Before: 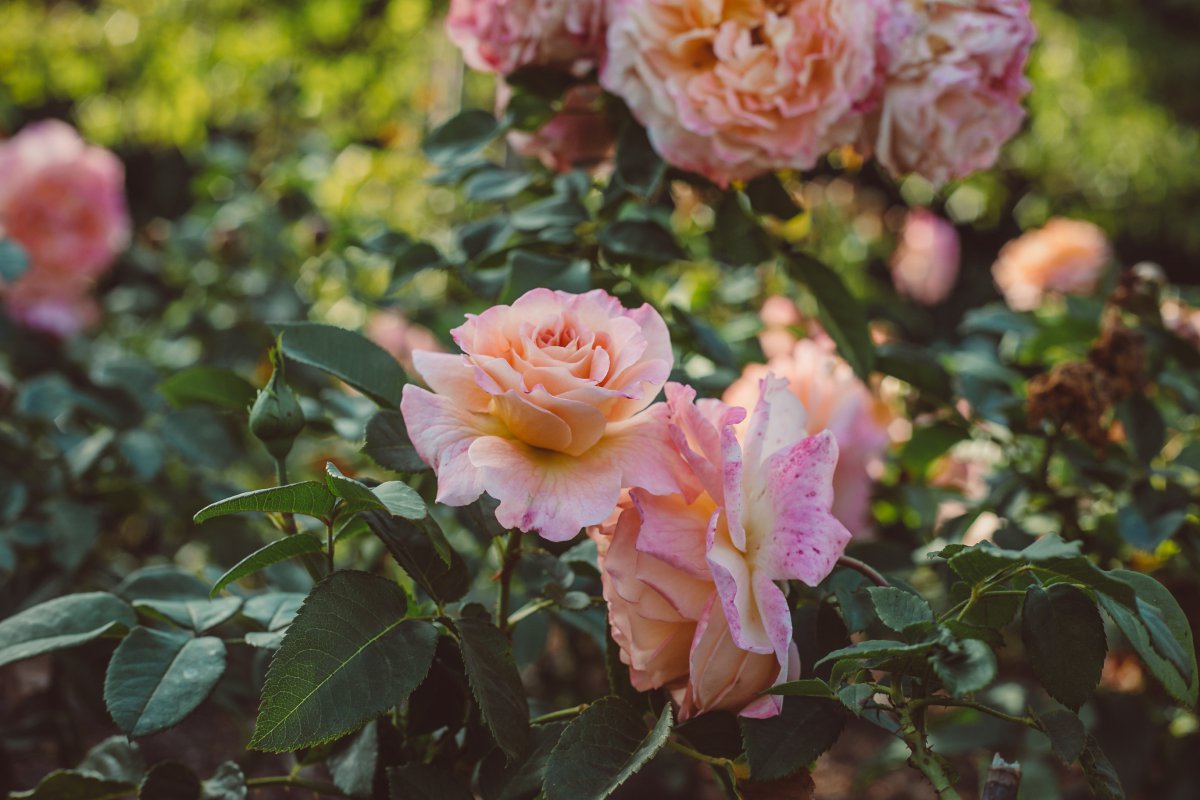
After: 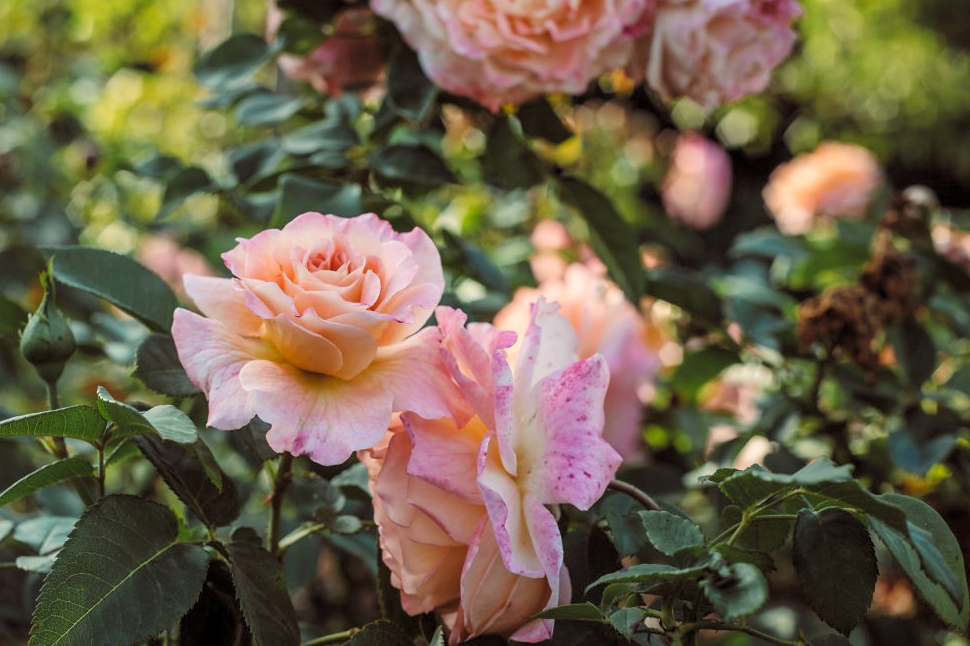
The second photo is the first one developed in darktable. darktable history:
crop: left 19.159%, top 9.58%, bottom 9.58%
rgb levels: levels [[0.01, 0.419, 0.839], [0, 0.5, 1], [0, 0.5, 1]]
